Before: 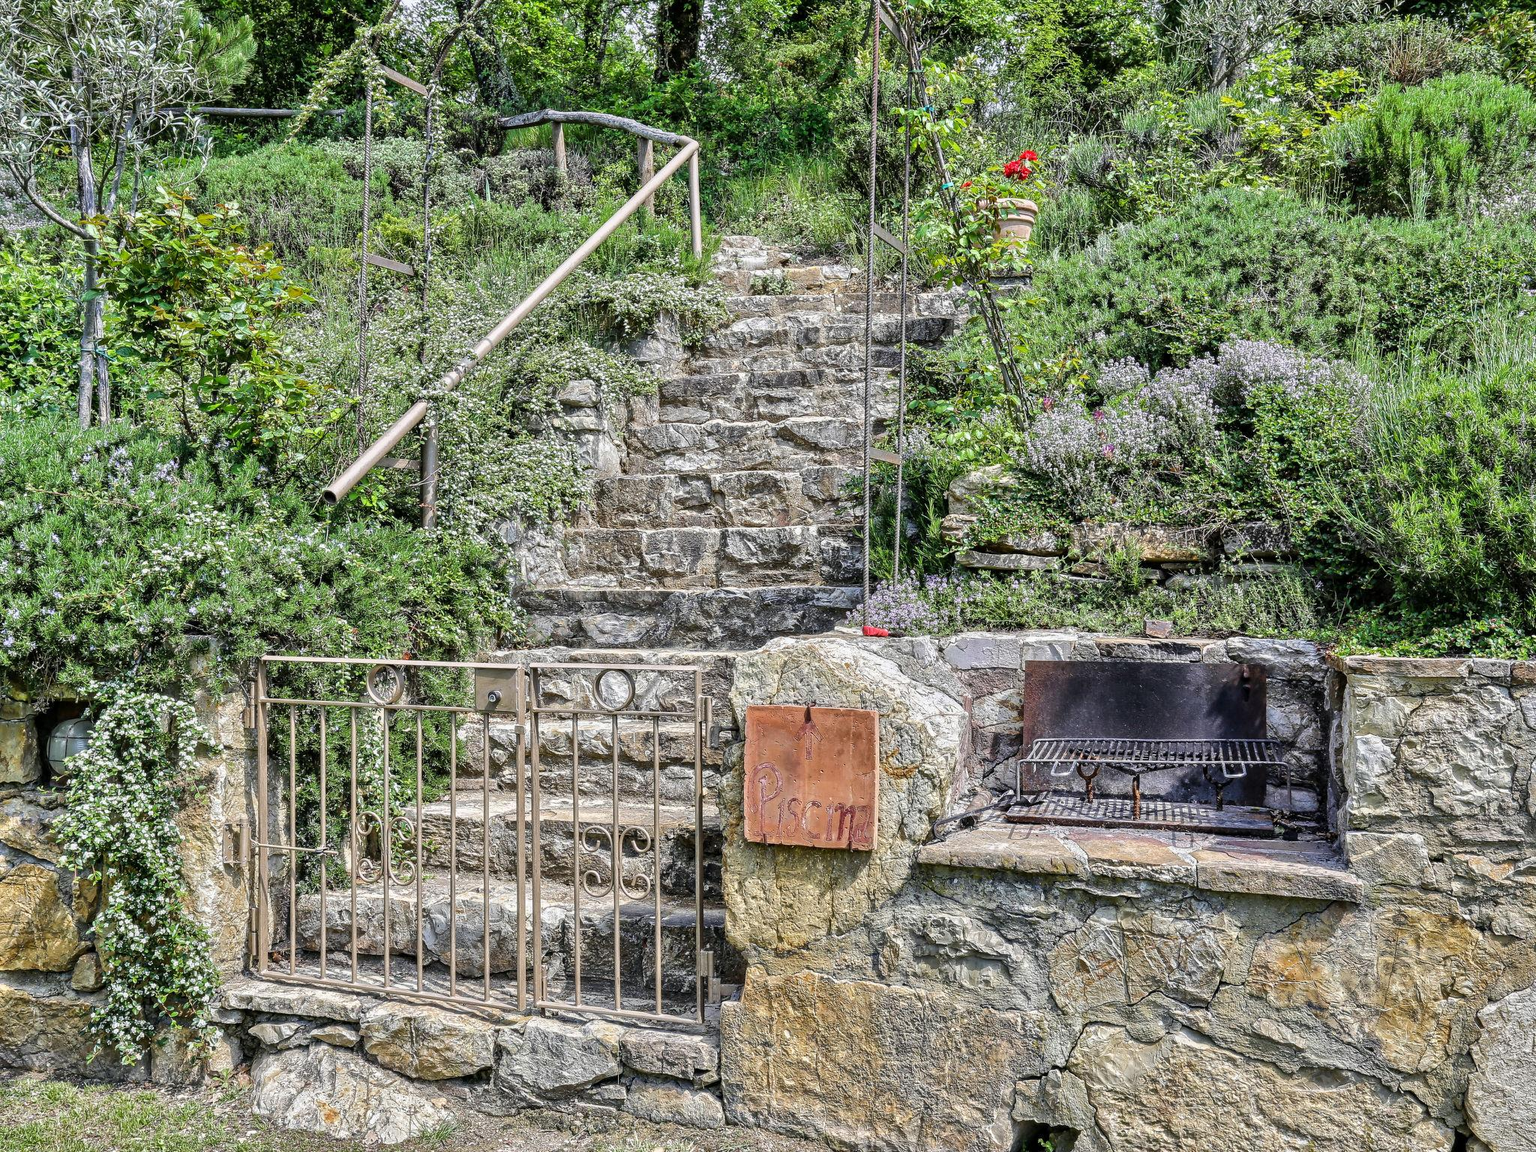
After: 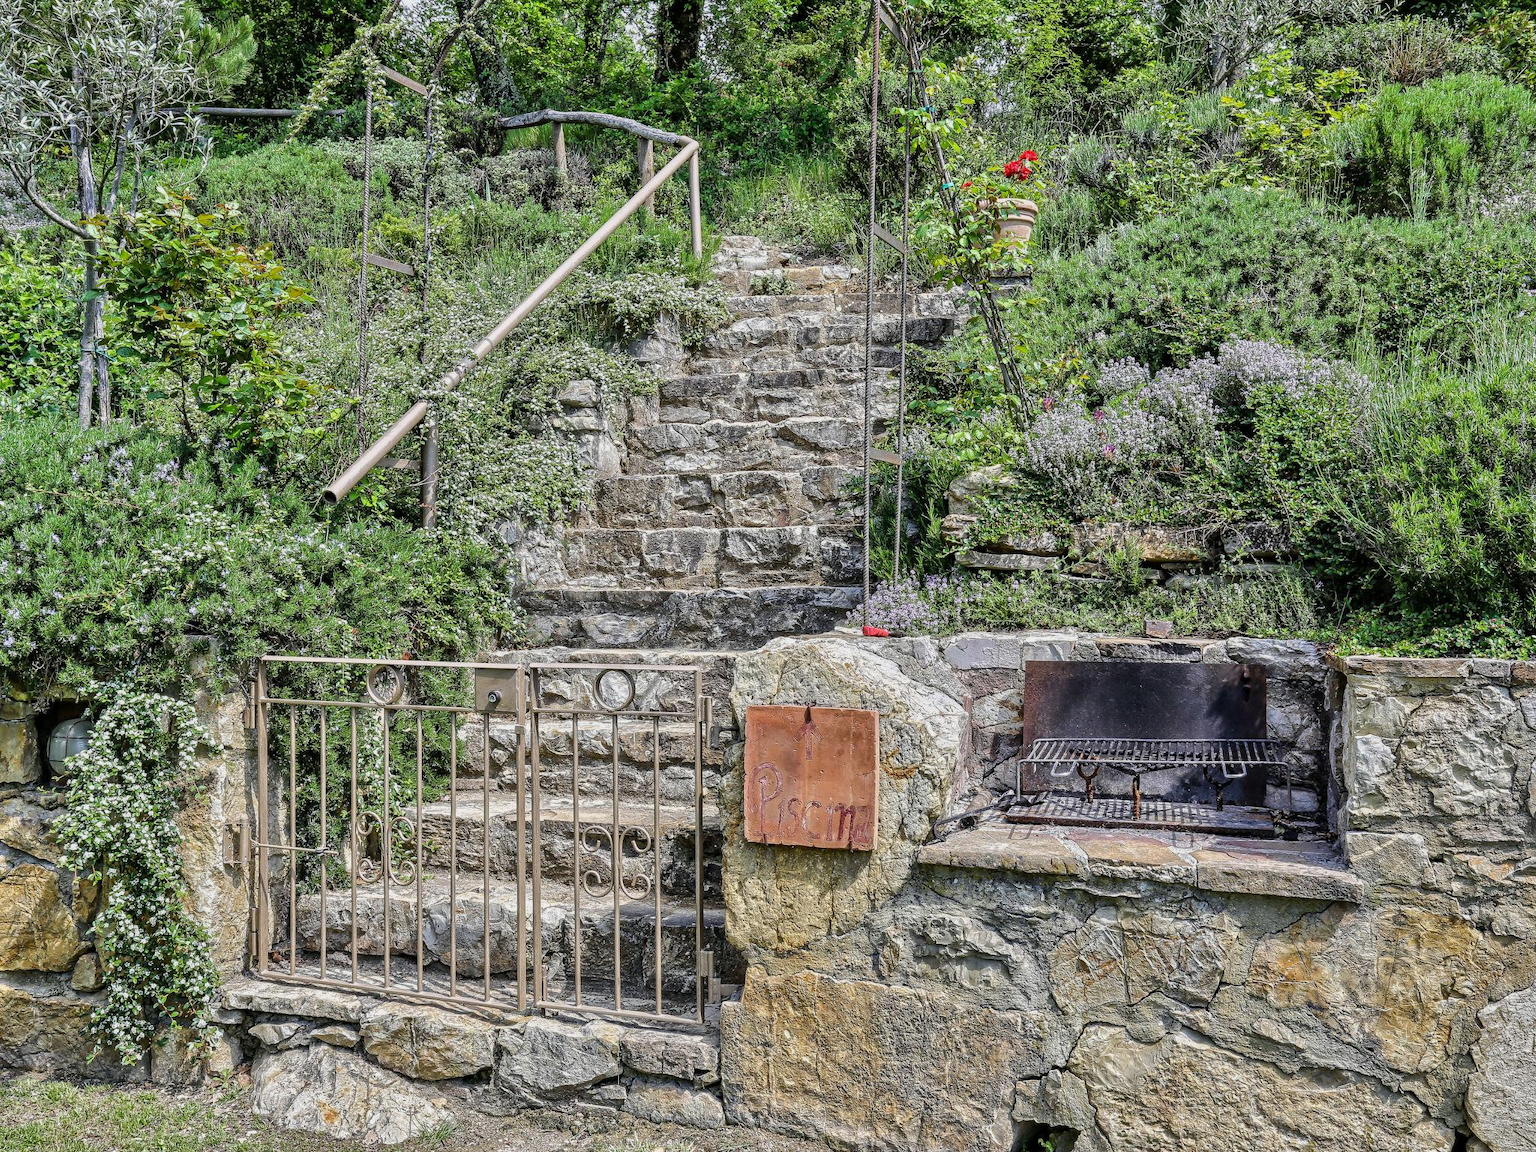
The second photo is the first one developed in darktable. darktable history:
exposure: exposure -0.171 EV, compensate highlight preservation false
